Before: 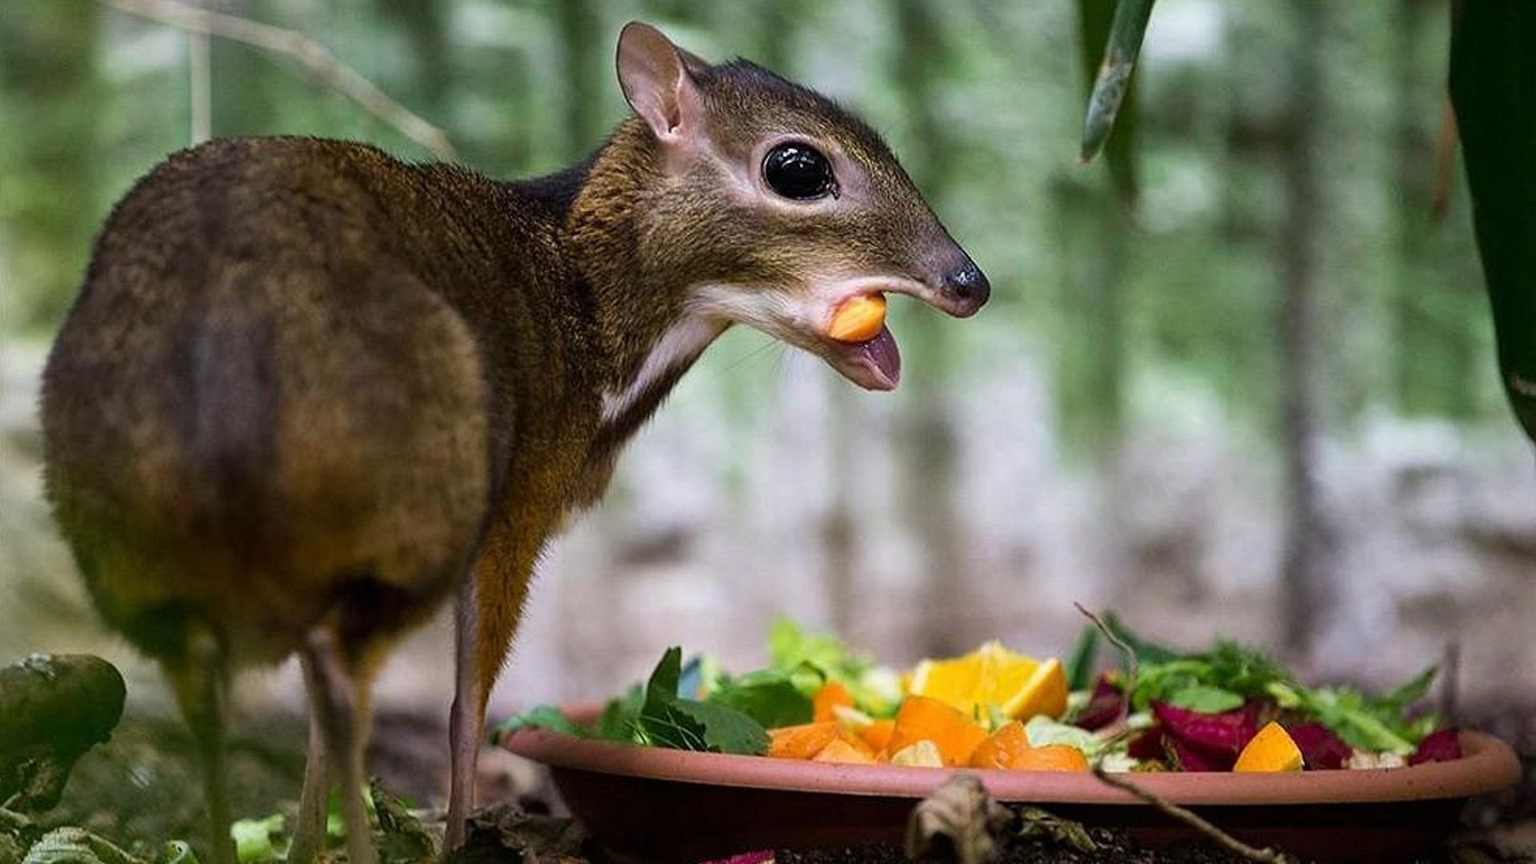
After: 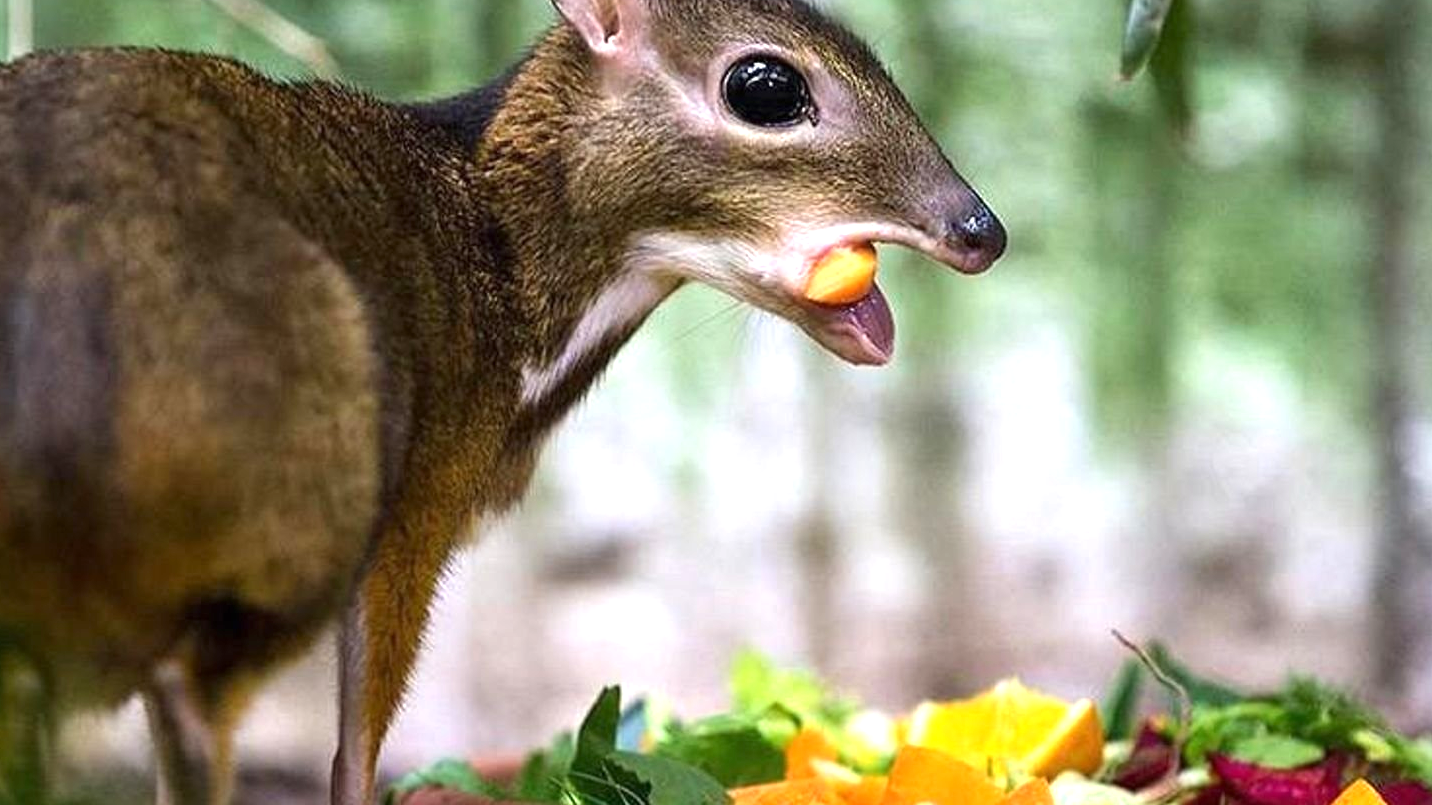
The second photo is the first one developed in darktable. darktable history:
crop and rotate: left 12.041%, top 11.485%, right 13.337%, bottom 13.892%
exposure: exposure 0.744 EV, compensate highlight preservation false
